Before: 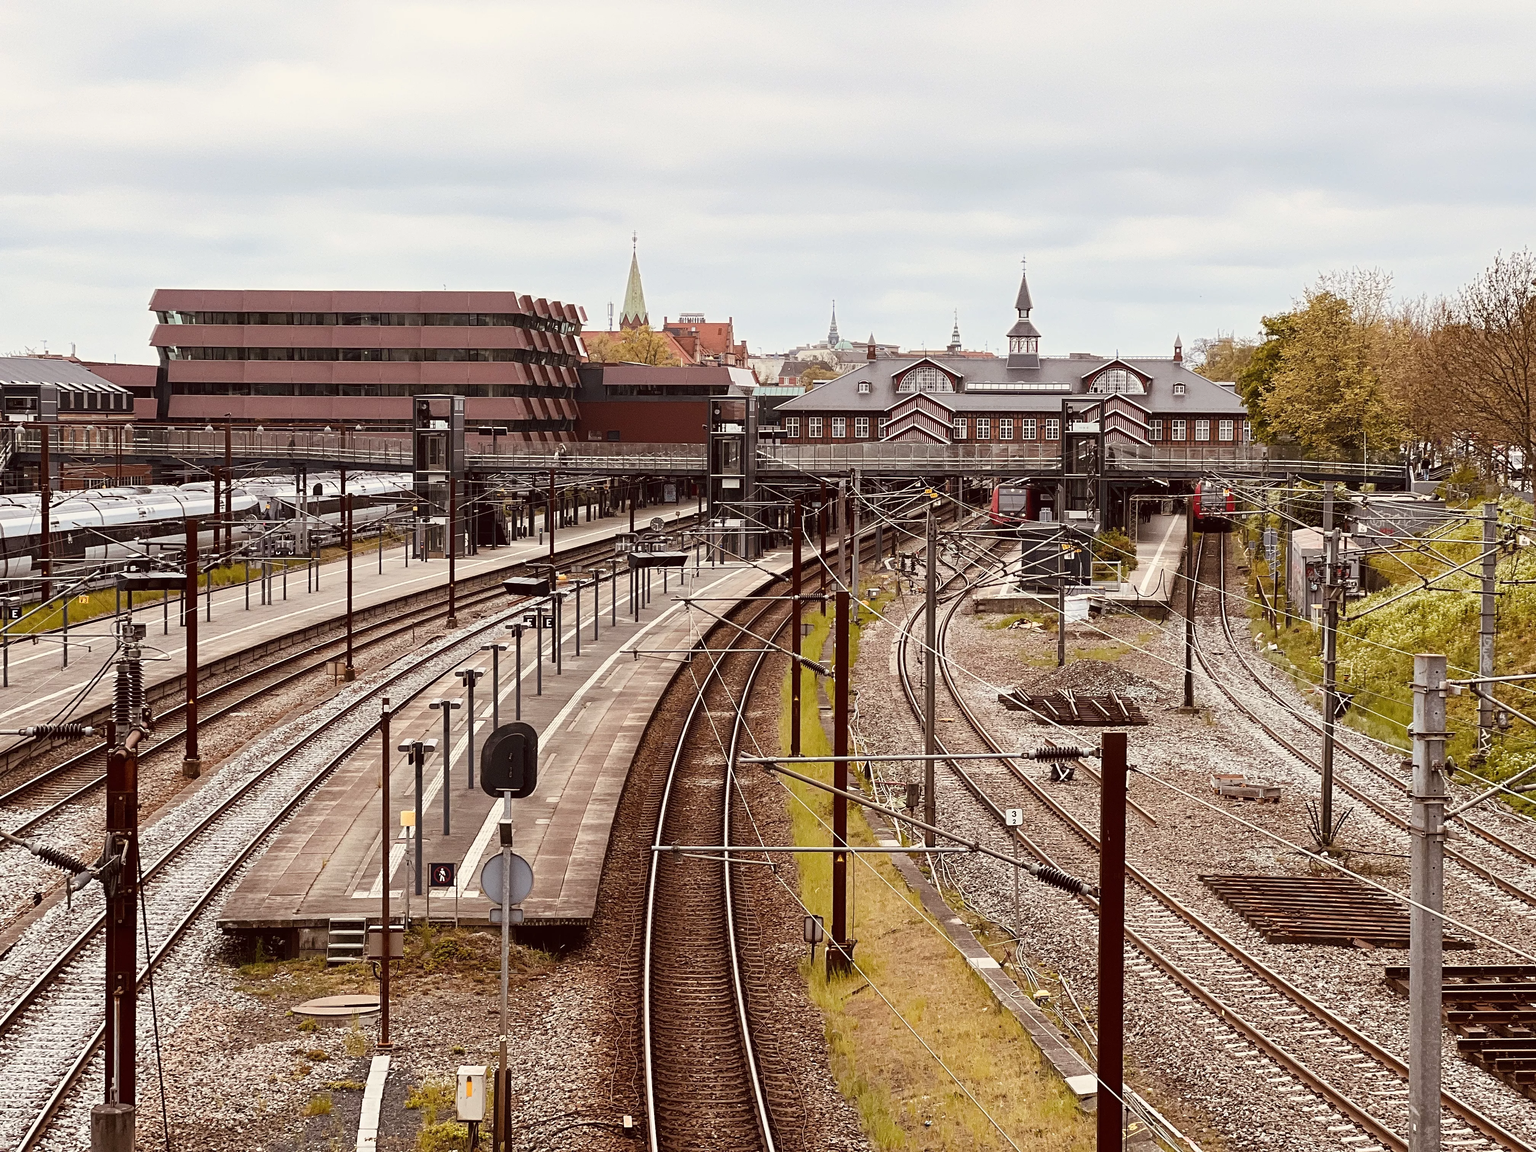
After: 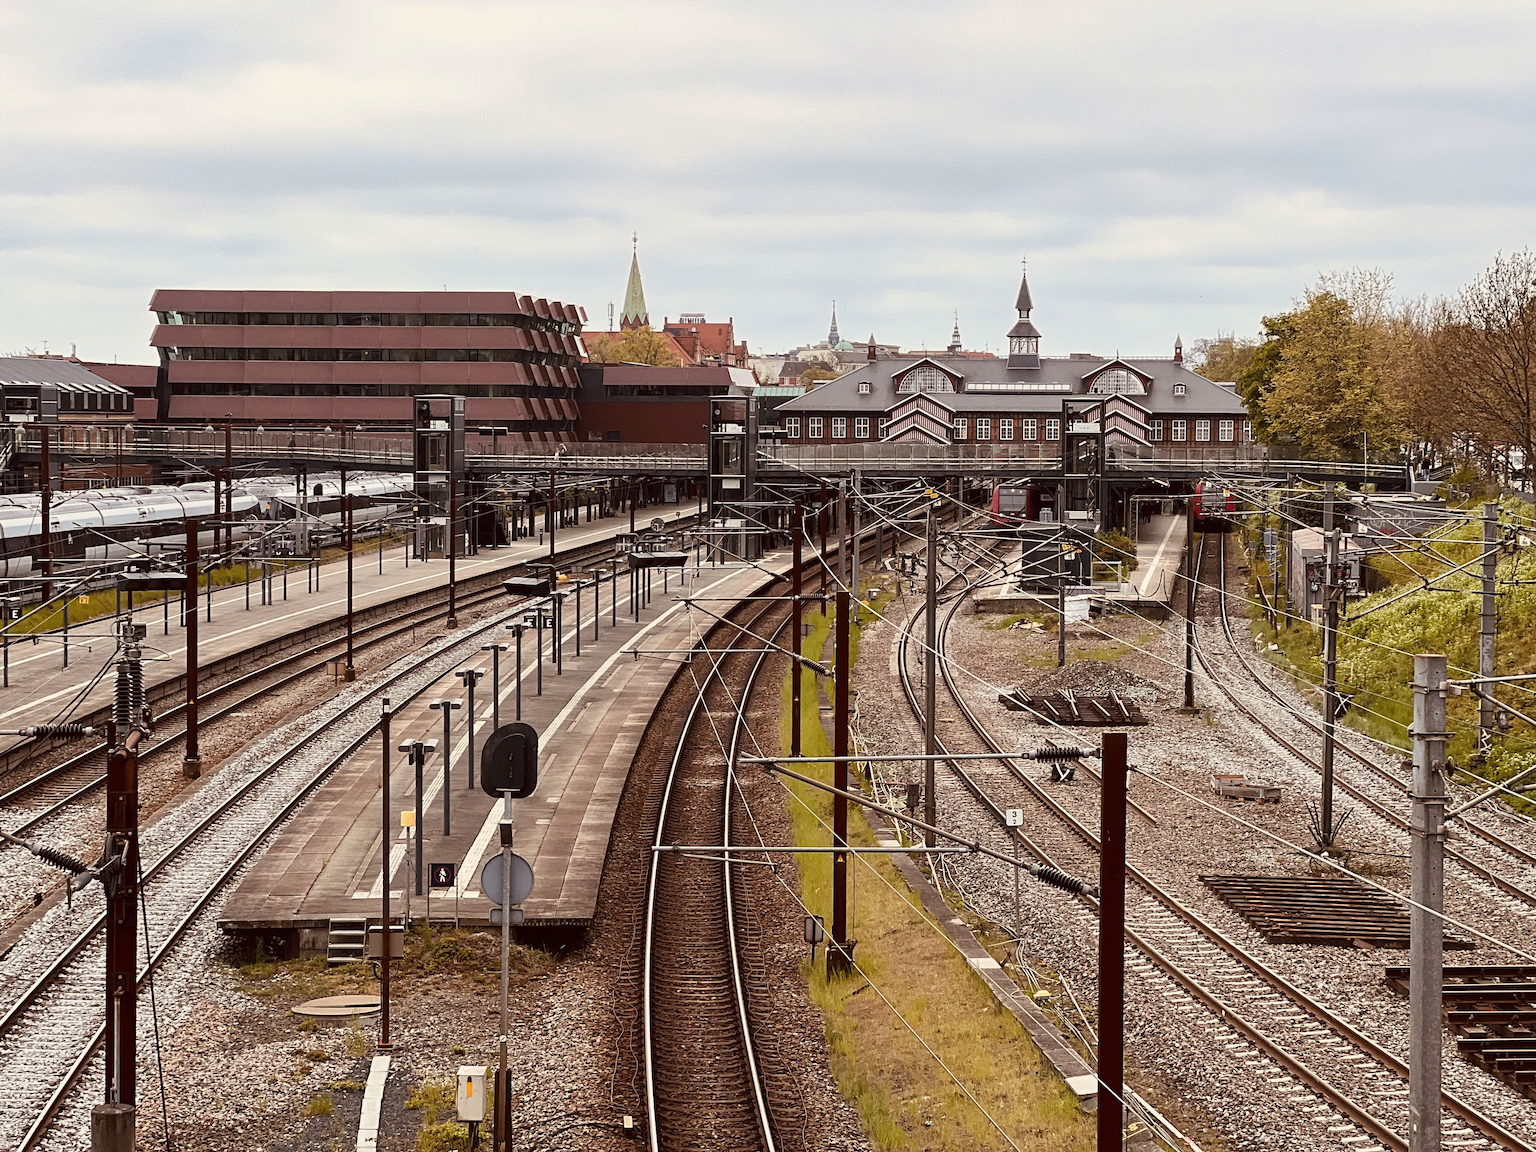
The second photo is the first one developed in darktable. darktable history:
tone curve: curves: ch0 [(0, 0) (0.8, 0.757) (1, 1)], preserve colors none
